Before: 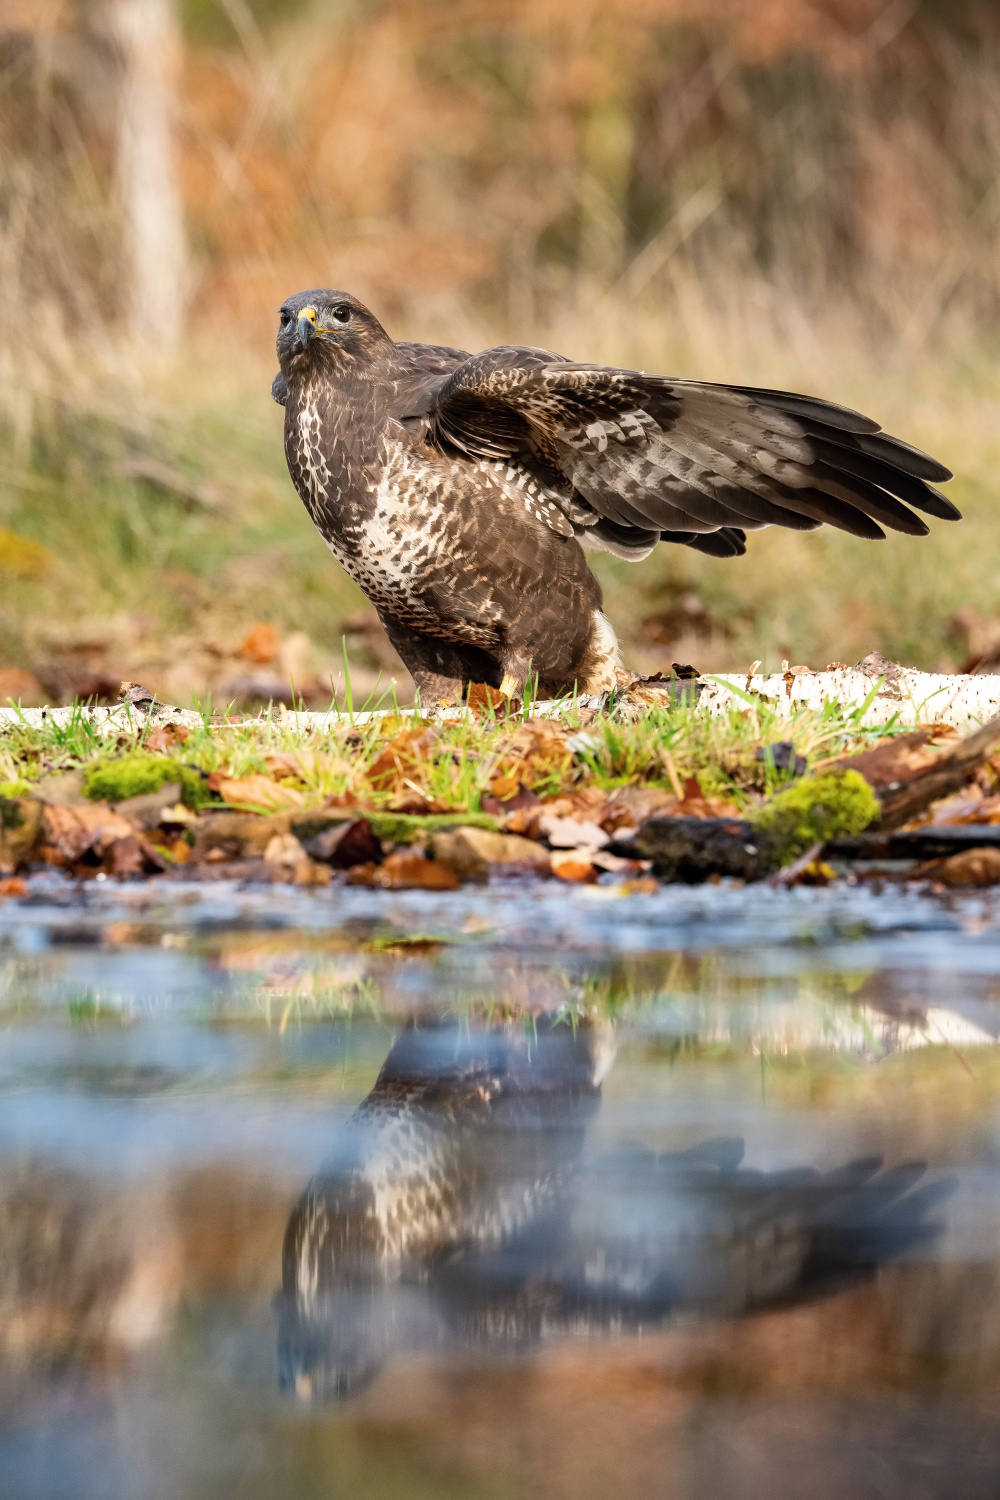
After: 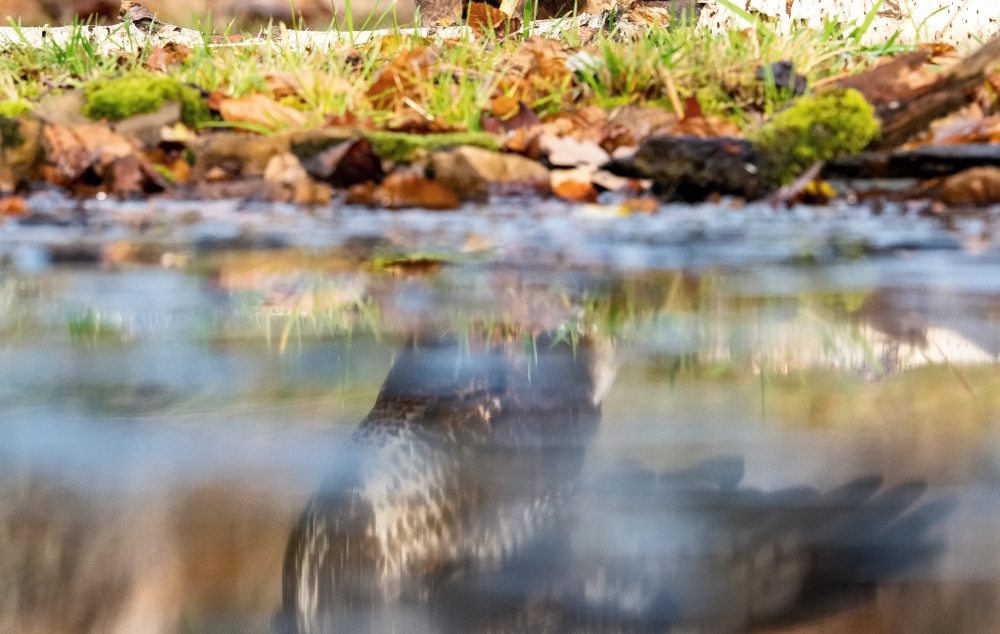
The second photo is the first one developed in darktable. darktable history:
crop: top 45.403%, bottom 12.28%
